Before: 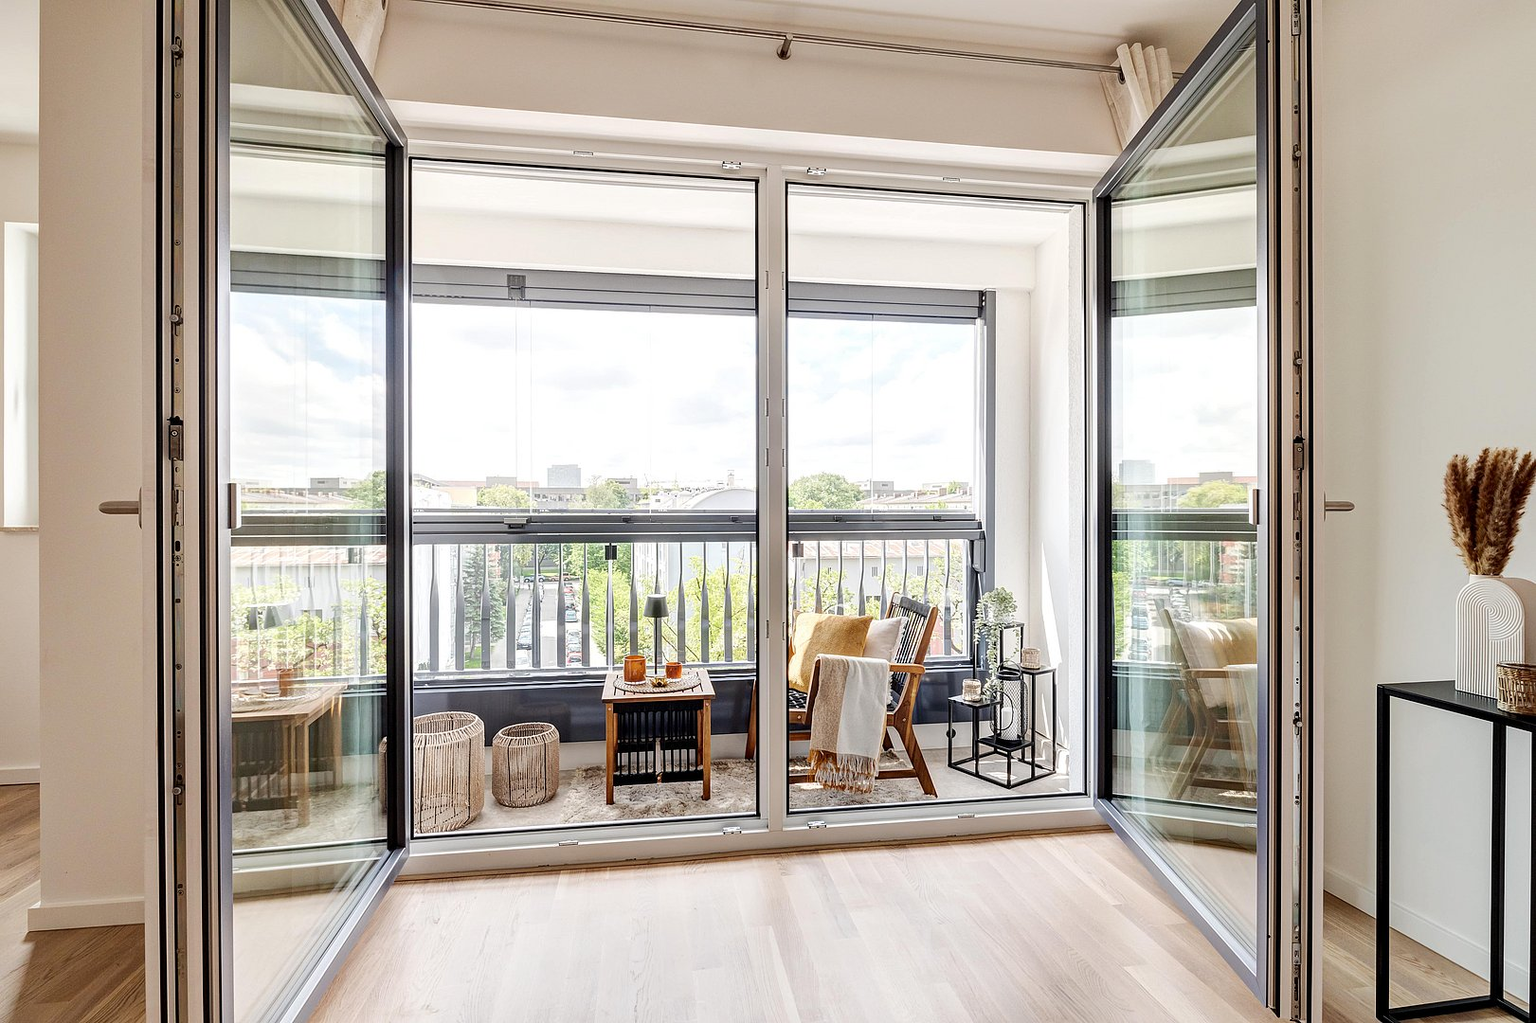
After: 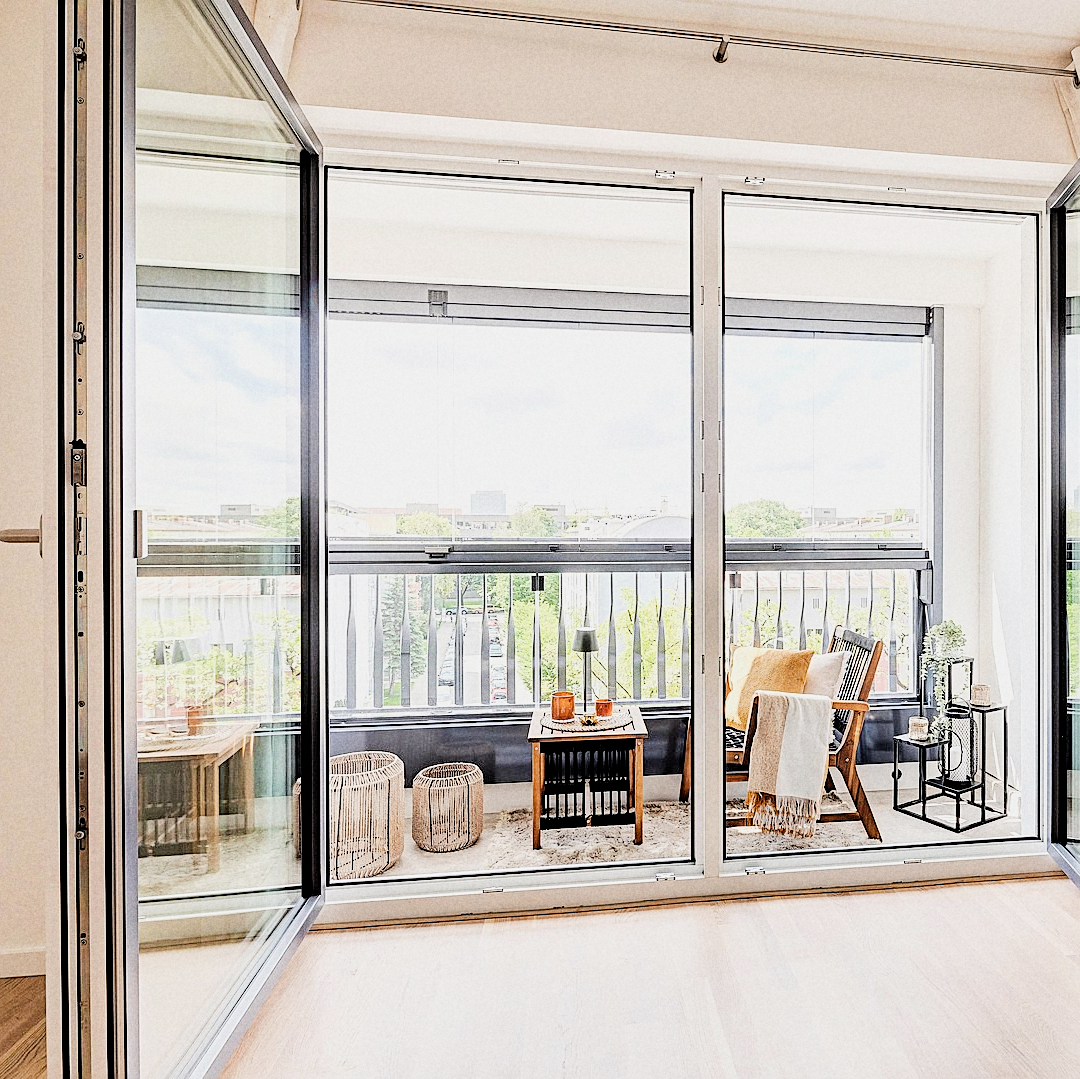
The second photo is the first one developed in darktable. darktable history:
crop and rotate: left 6.617%, right 26.717%
exposure: black level correction 0, exposure 1.1 EV, compensate exposure bias true, compensate highlight preservation false
filmic rgb: black relative exposure -4.14 EV, white relative exposure 5.1 EV, hardness 2.11, contrast 1.165
sharpen: on, module defaults
grain: coarseness 22.88 ISO
